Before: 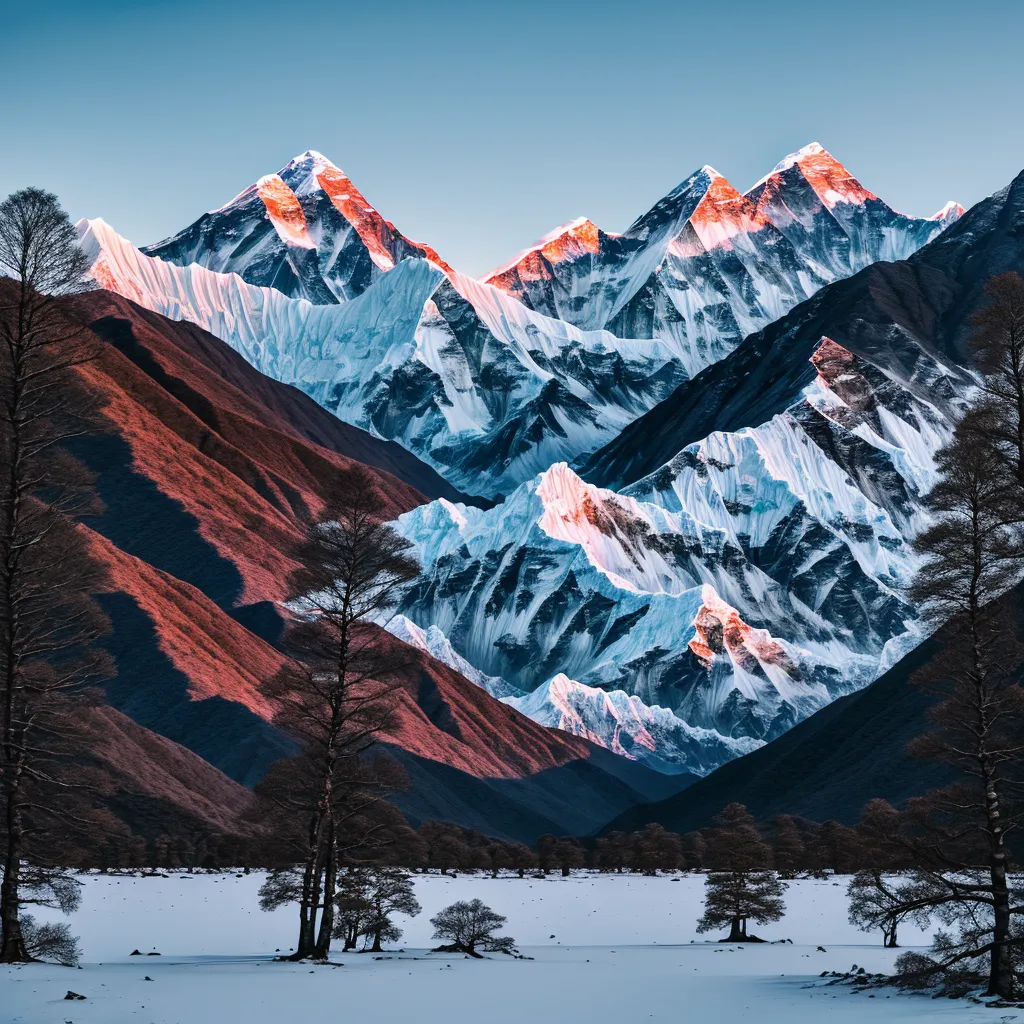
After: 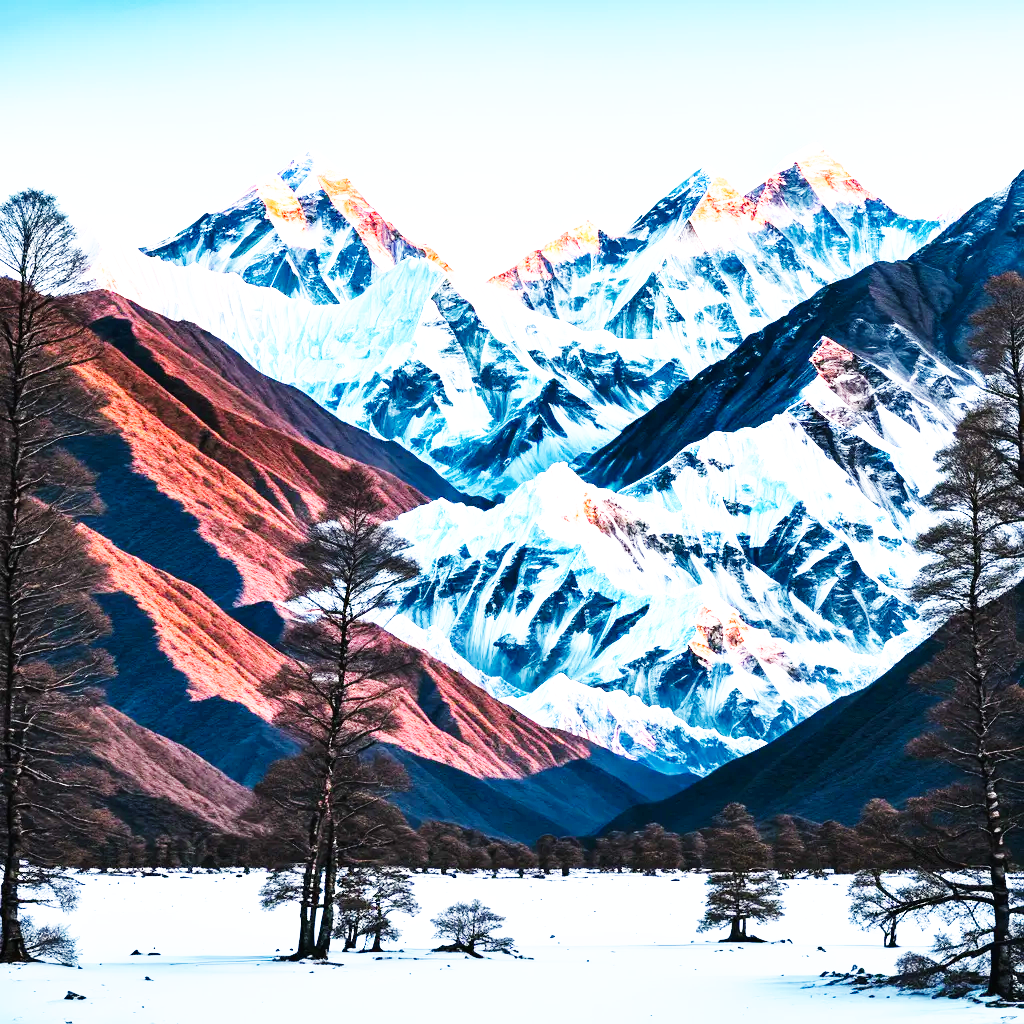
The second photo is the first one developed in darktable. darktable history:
exposure: black level correction 0, exposure 1 EV, compensate exposure bias true, compensate highlight preservation false
base curve: curves: ch0 [(0, 0) (0.007, 0.004) (0.027, 0.03) (0.046, 0.07) (0.207, 0.54) (0.442, 0.872) (0.673, 0.972) (1, 1)], preserve colors none
